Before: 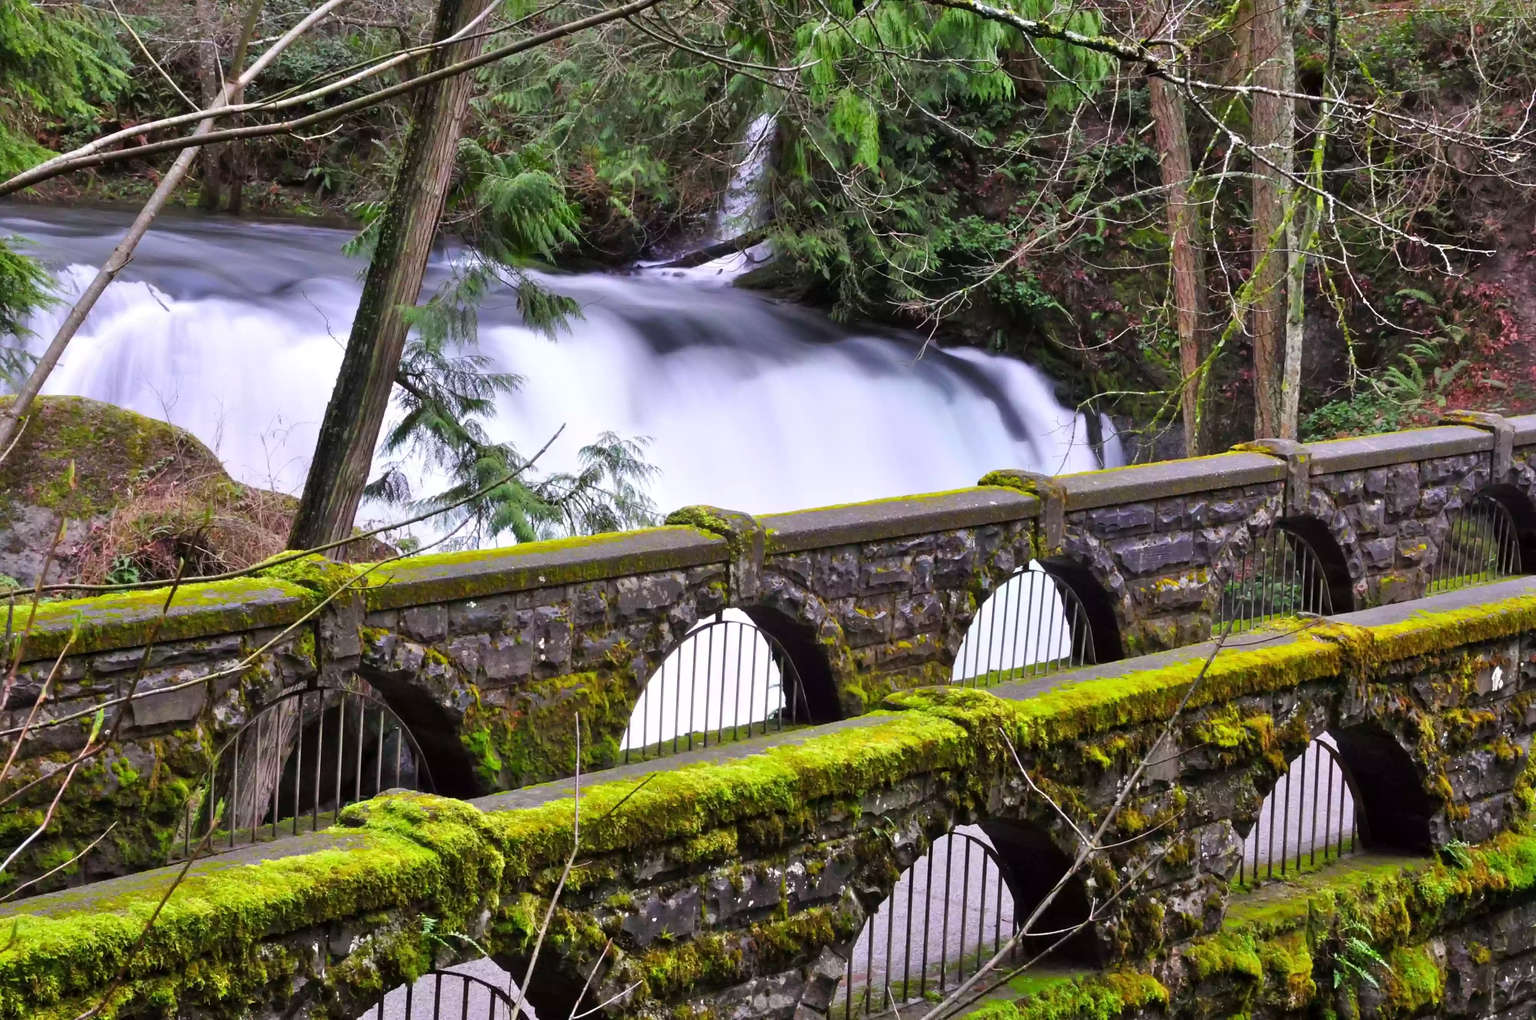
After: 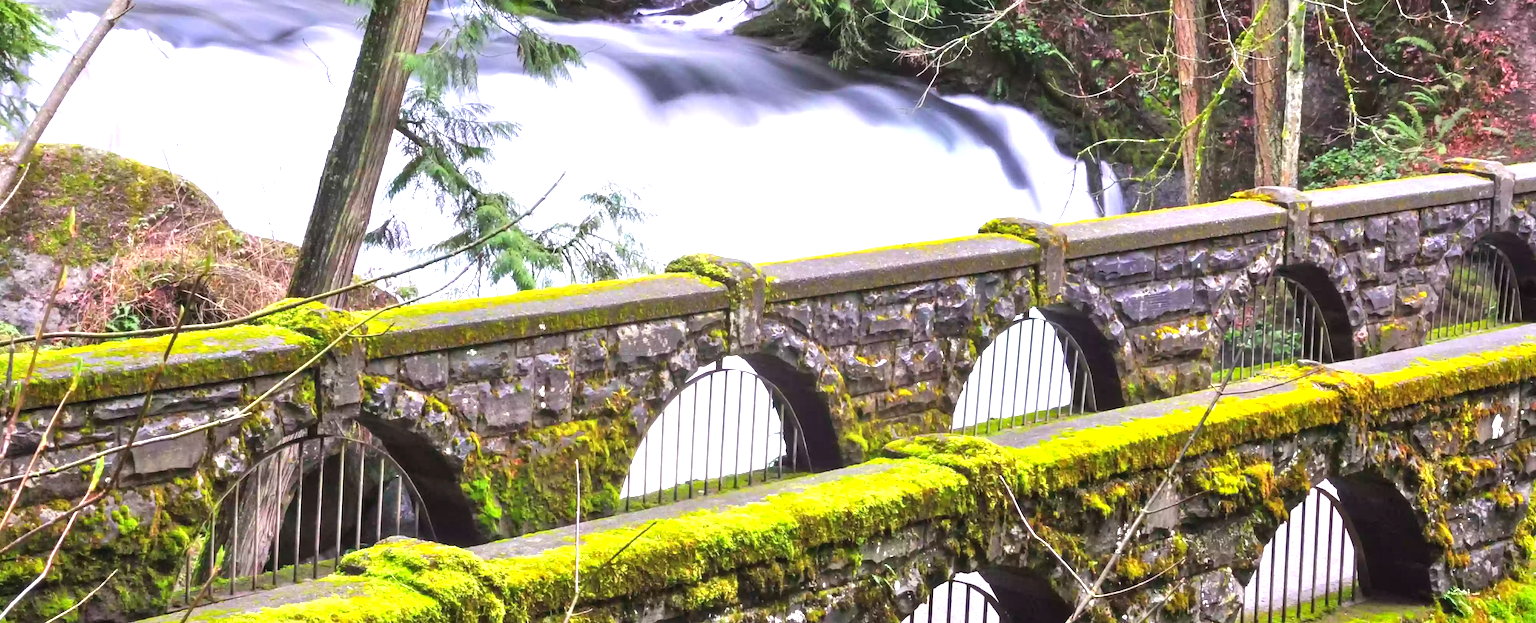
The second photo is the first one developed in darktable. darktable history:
exposure: black level correction 0, exposure 1.187 EV, compensate highlight preservation false
local contrast: detail 109%
crop and rotate: top 24.783%, bottom 14.061%
